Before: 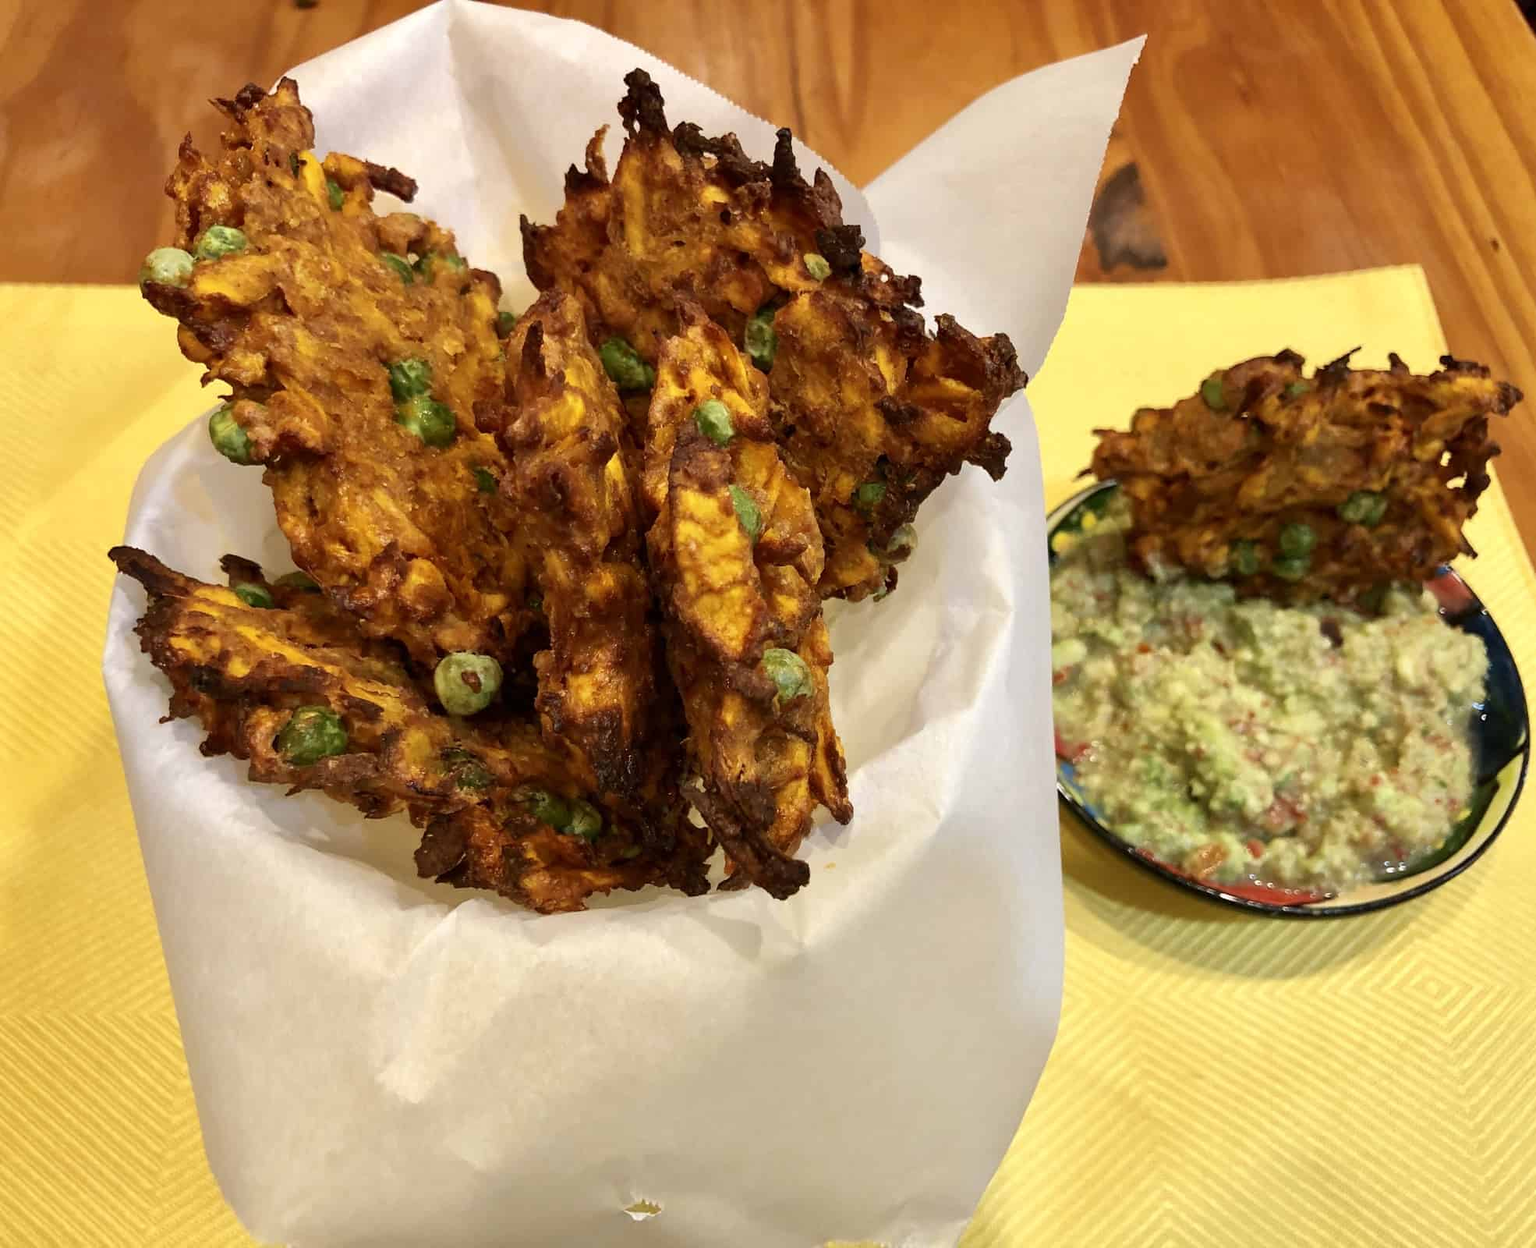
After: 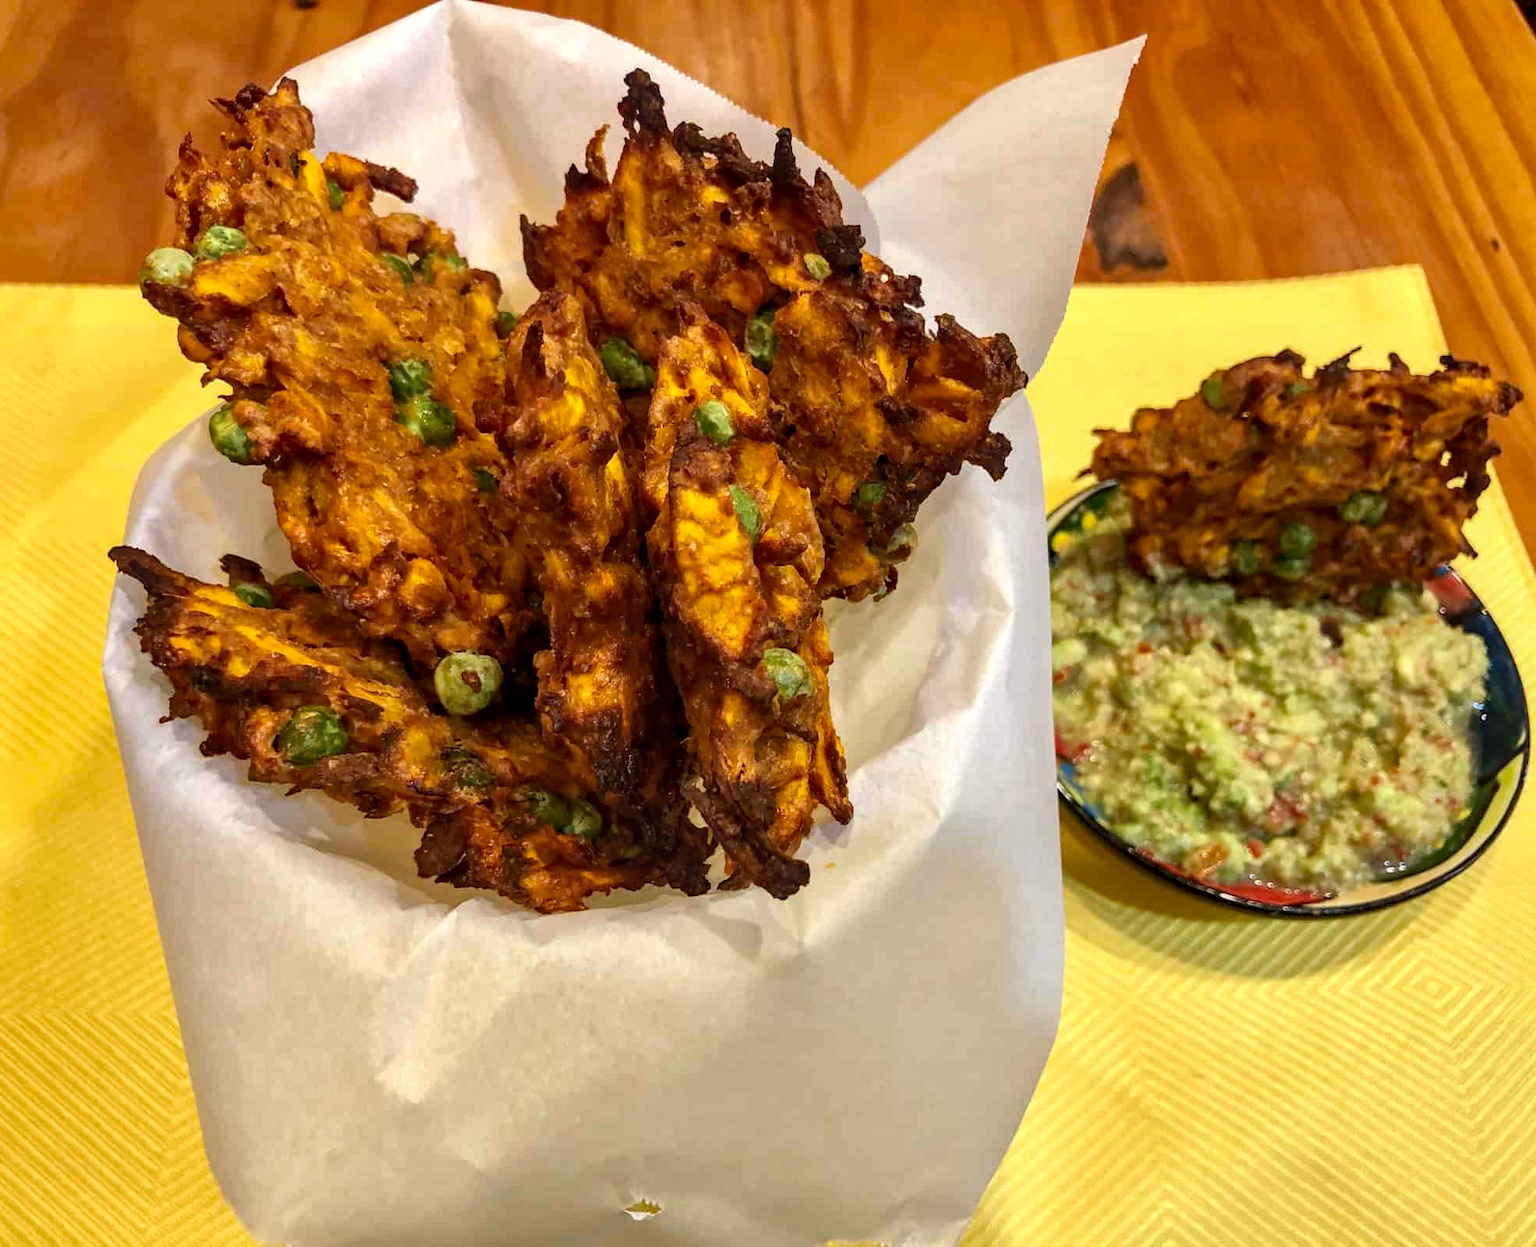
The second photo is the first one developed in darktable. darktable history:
white balance: emerald 1
local contrast: on, module defaults
haze removal: compatibility mode true, adaptive false
